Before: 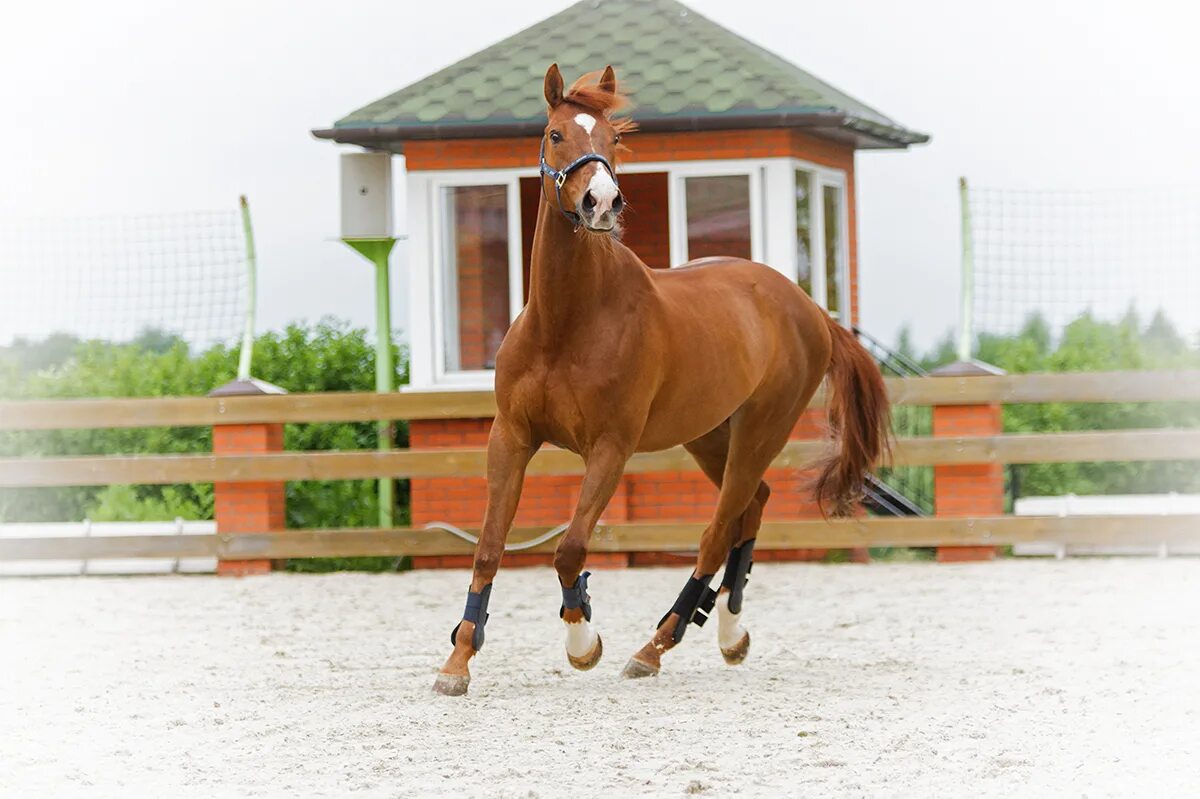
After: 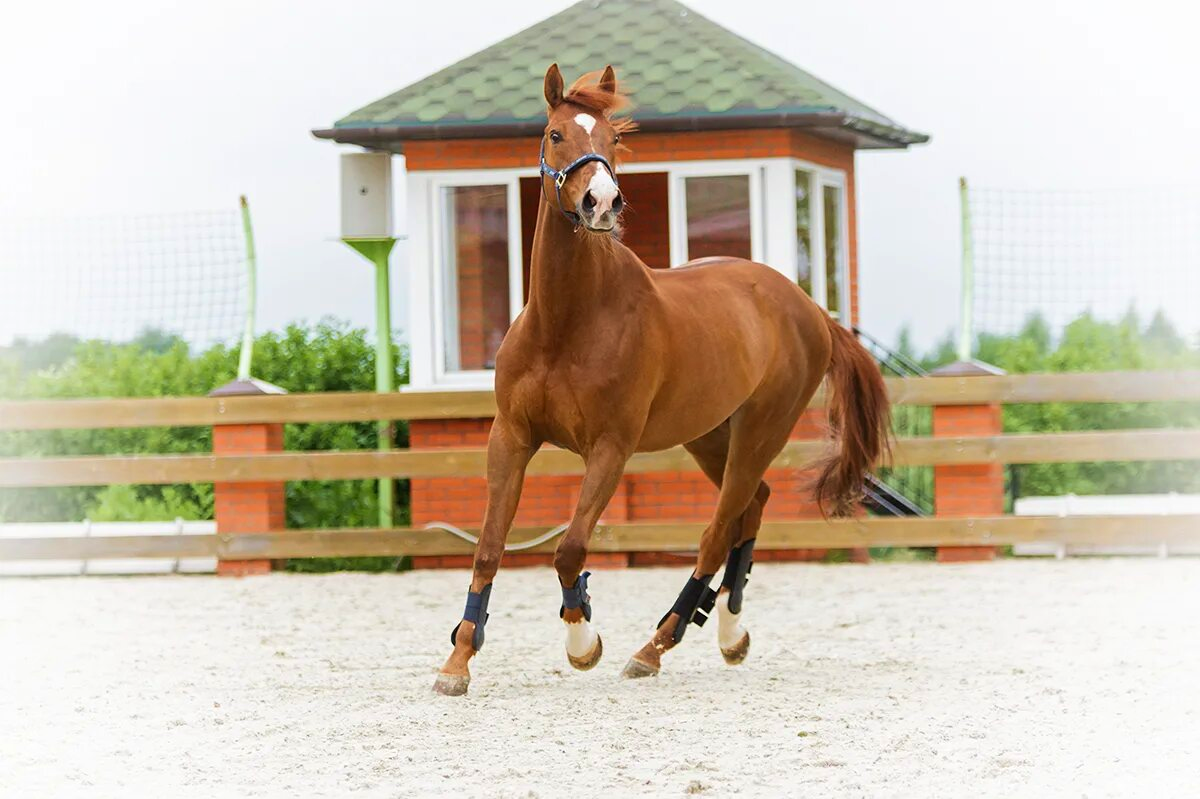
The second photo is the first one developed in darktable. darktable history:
velvia: on, module defaults
contrast brightness saturation: contrast 0.1, brightness 0.02, saturation 0.02
